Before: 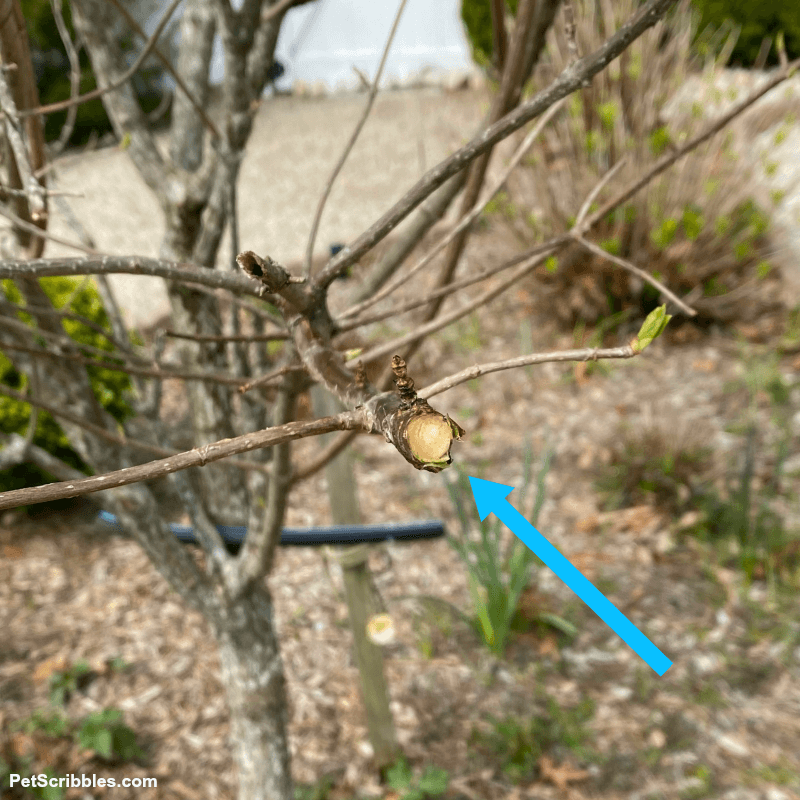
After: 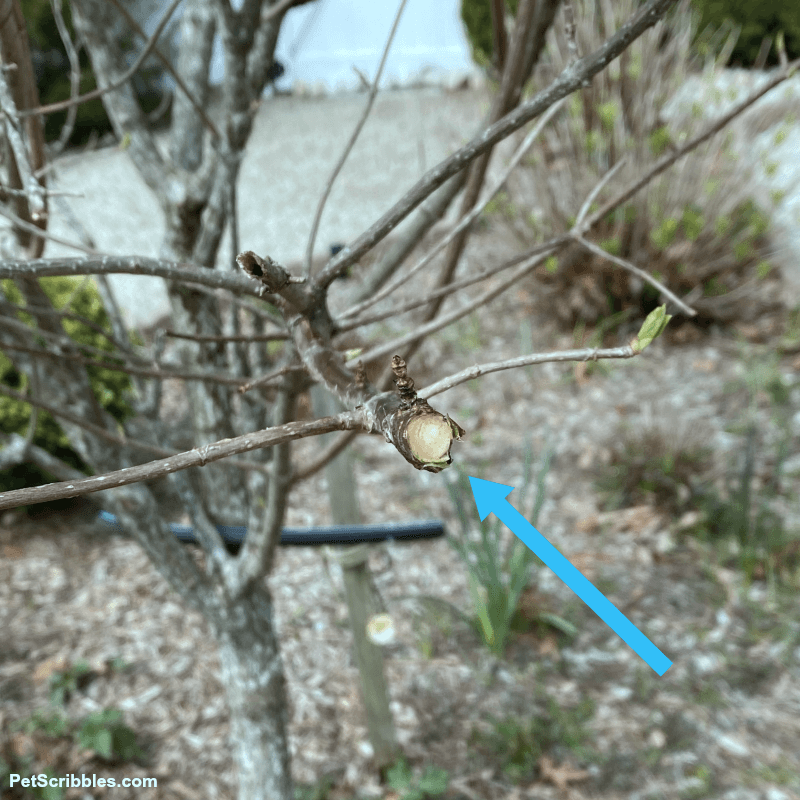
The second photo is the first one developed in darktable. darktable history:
color correction: highlights a* -12.28, highlights b* -18.06, saturation 0.703
